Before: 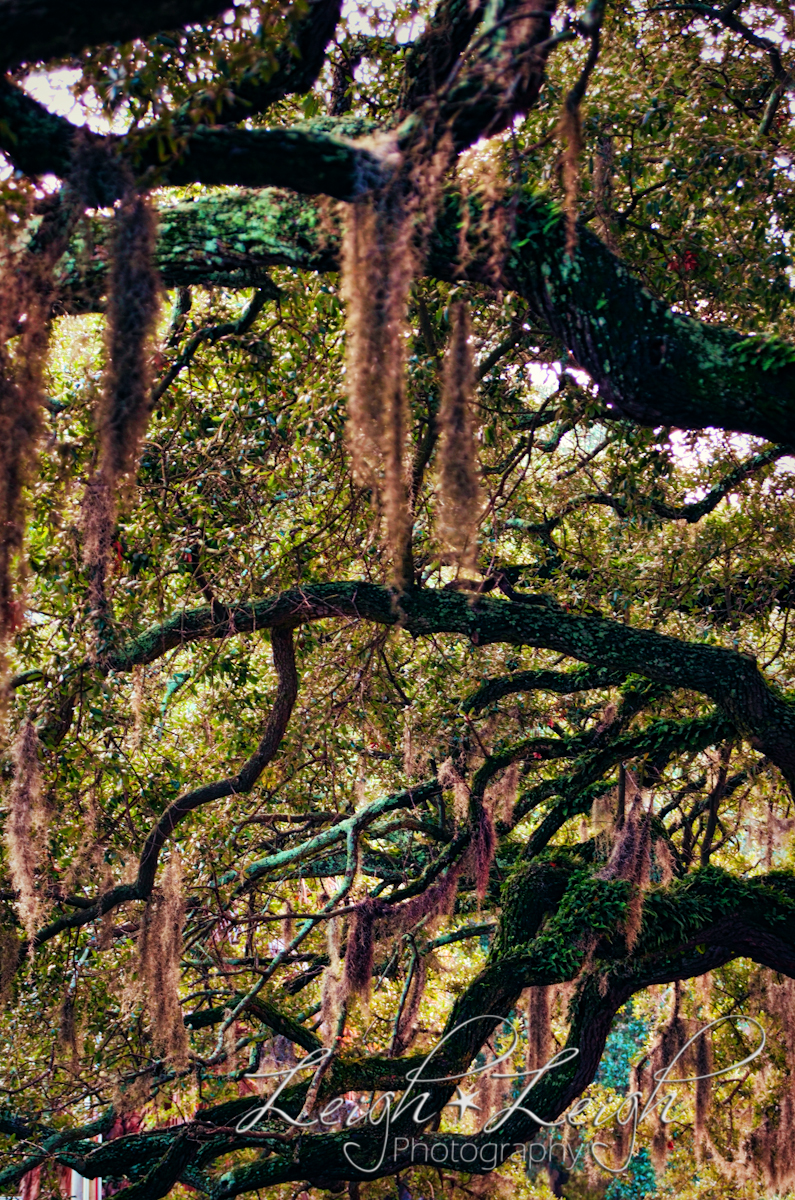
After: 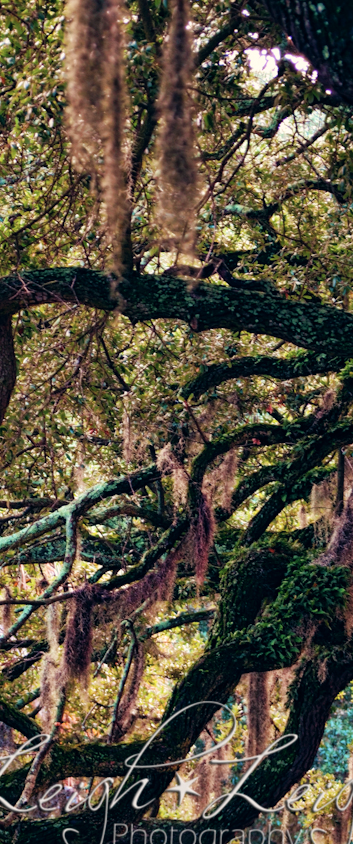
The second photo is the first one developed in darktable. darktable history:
crop: left 35.432%, top 26.233%, right 20.145%, bottom 3.432%
color correction: highlights a* 2.75, highlights b* 5, shadows a* -2.04, shadows b* -4.84, saturation 0.8
